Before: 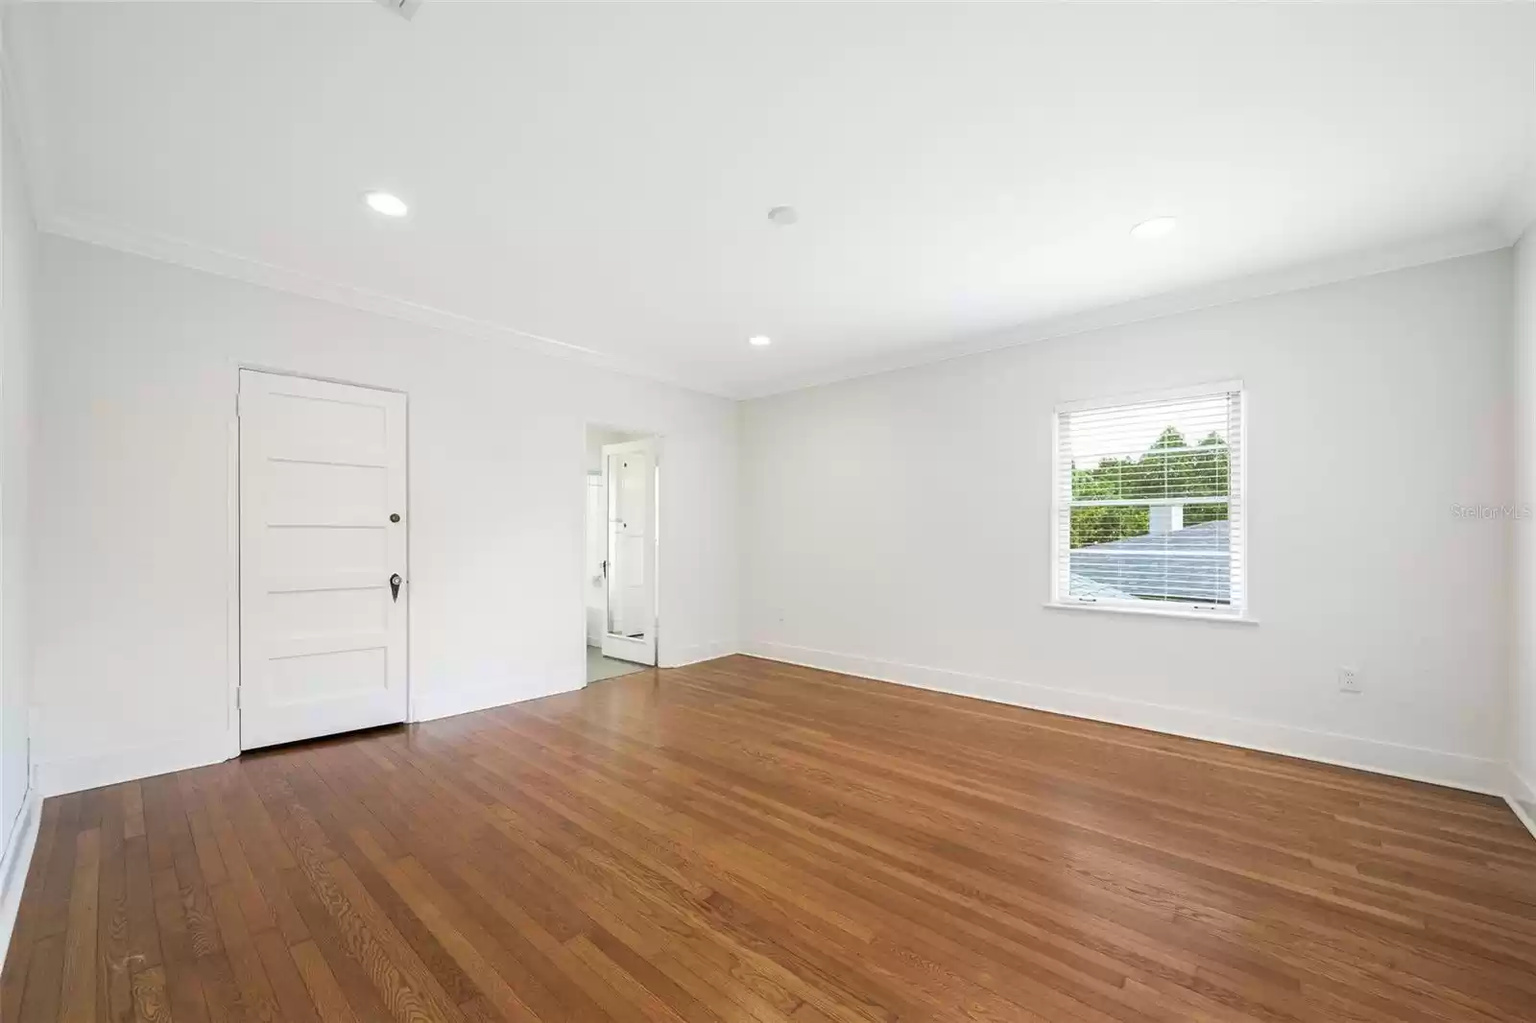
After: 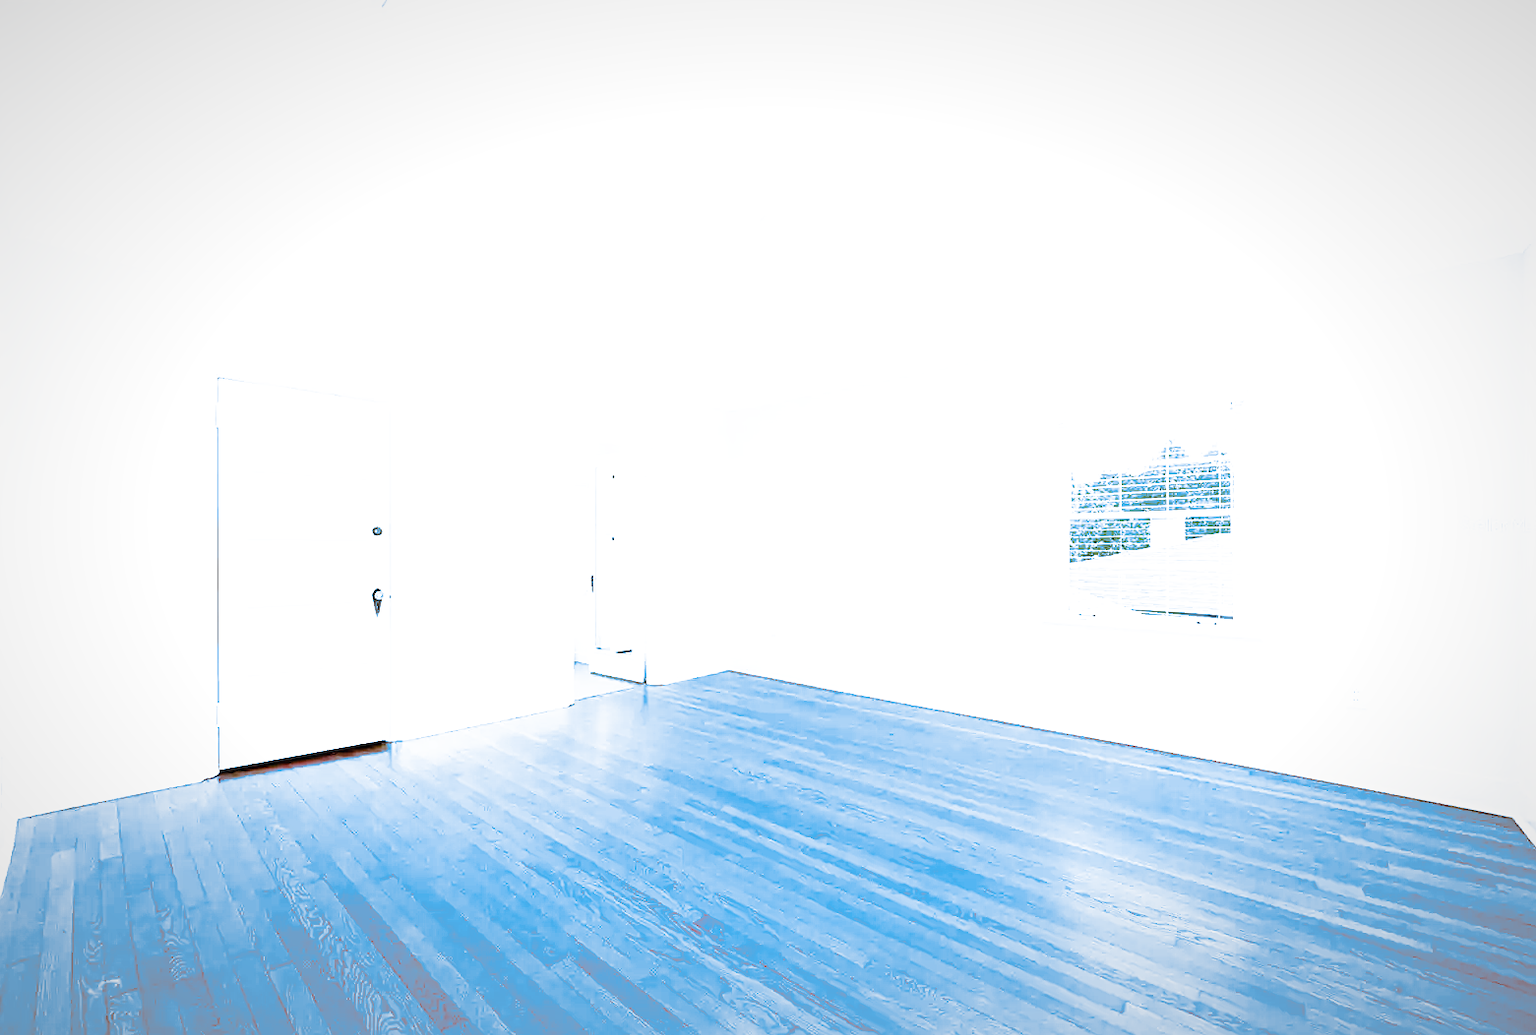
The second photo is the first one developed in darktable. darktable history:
sharpen: on, module defaults
contrast brightness saturation: brightness 0.09, saturation 0.19
exposure: black level correction -0.001, exposure 0.9 EV, compensate exposure bias true, compensate highlight preservation false
vignetting: fall-off radius 100%, width/height ratio 1.337
crop and rotate: left 1.774%, right 0.633%, bottom 1.28%
split-toning: shadows › hue 220°, shadows › saturation 0.64, highlights › hue 220°, highlights › saturation 0.64, balance 0, compress 5.22%
base curve: curves: ch0 [(0, 0) (0.007, 0.004) (0.027, 0.03) (0.046, 0.07) (0.207, 0.54) (0.442, 0.872) (0.673, 0.972) (1, 1)], preserve colors none
